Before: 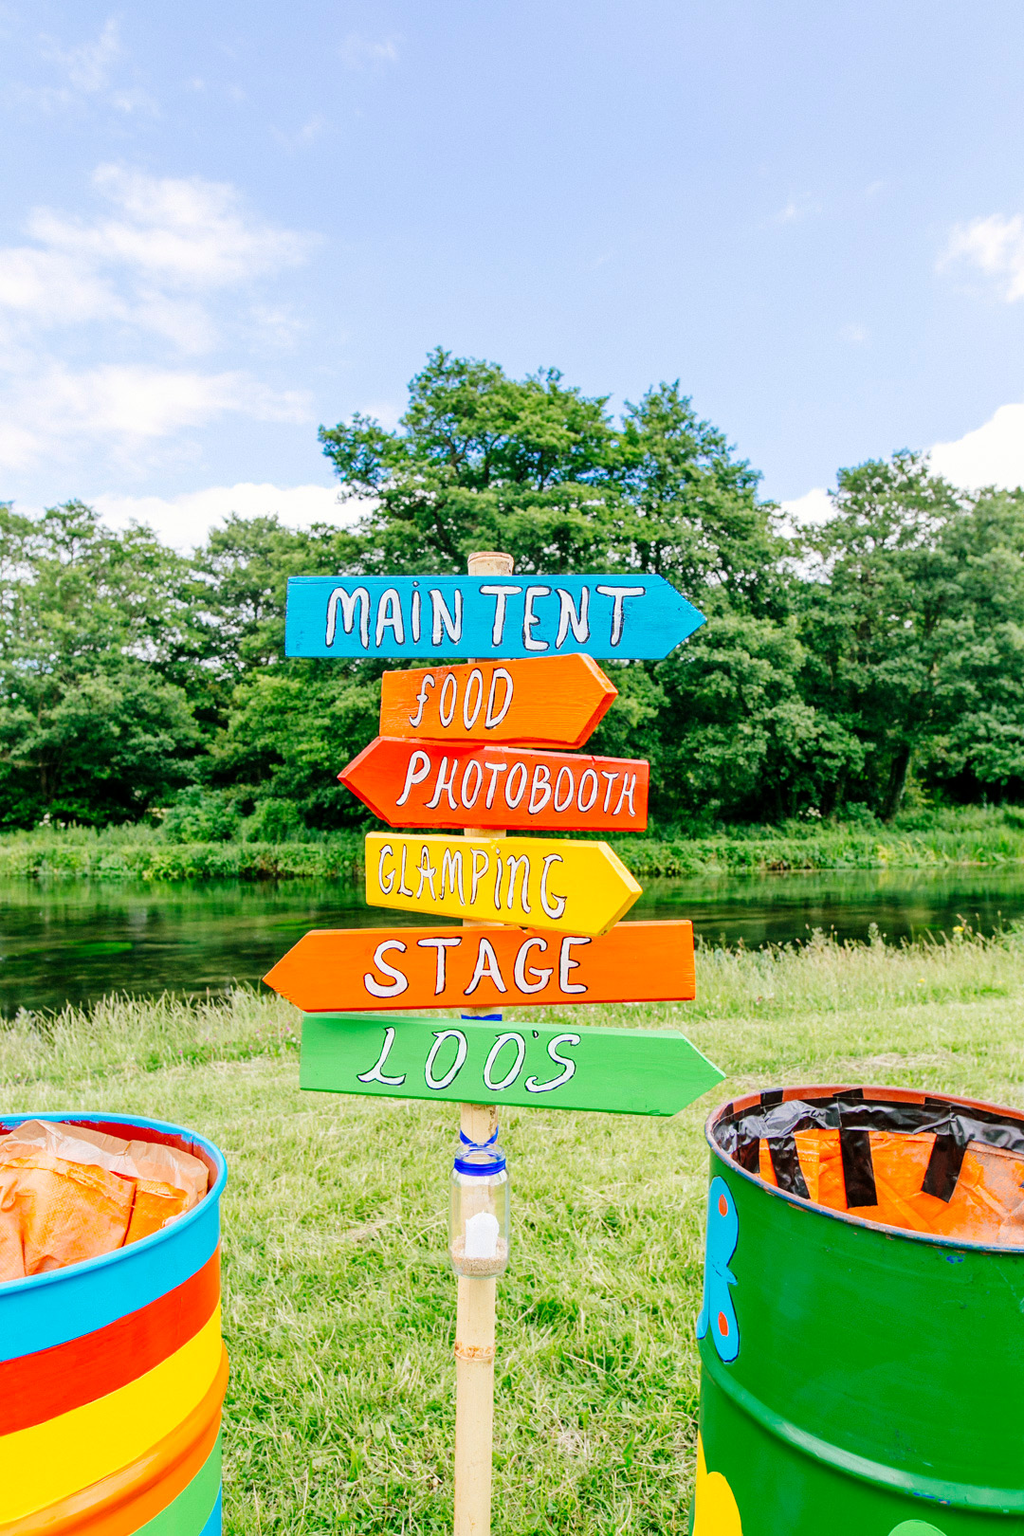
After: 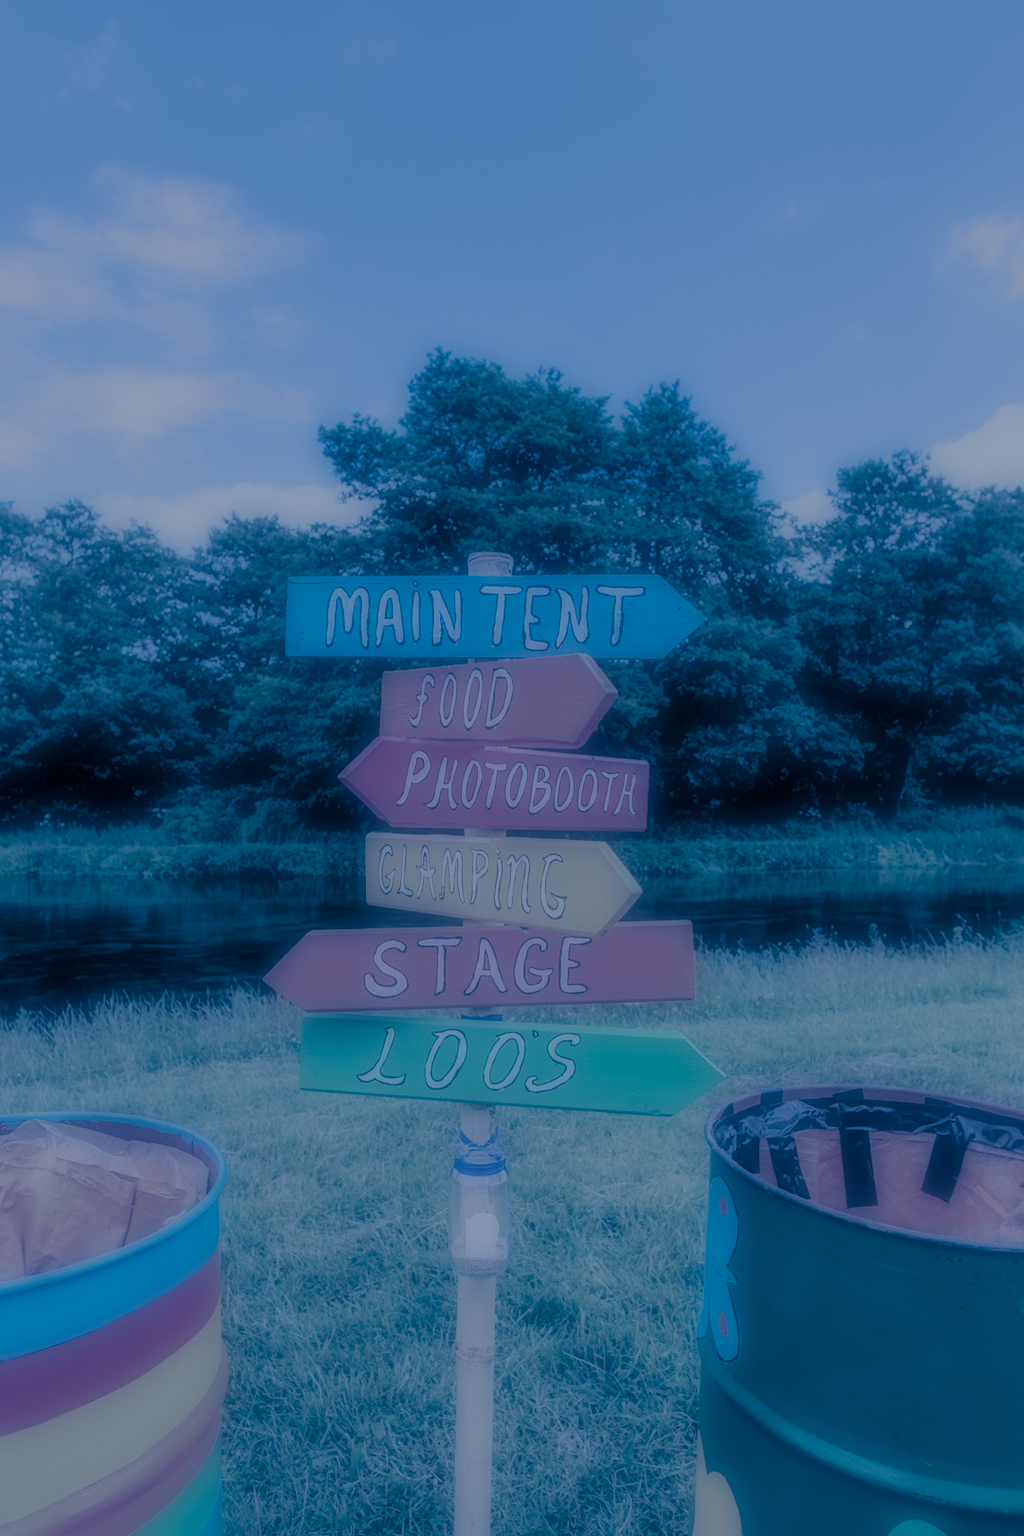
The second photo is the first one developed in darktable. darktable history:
split-toning: shadows › hue 226.8°, shadows › saturation 1, highlights › saturation 0, balance -61.41
white balance: red 0.988, blue 1.017
exposure: exposure 0.785 EV, compensate highlight preservation false
local contrast: detail 150%
tone equalizer: on, module defaults
color balance rgb: perceptual brilliance grading › global brilliance -48.39%
soften: on, module defaults
velvia: on, module defaults
